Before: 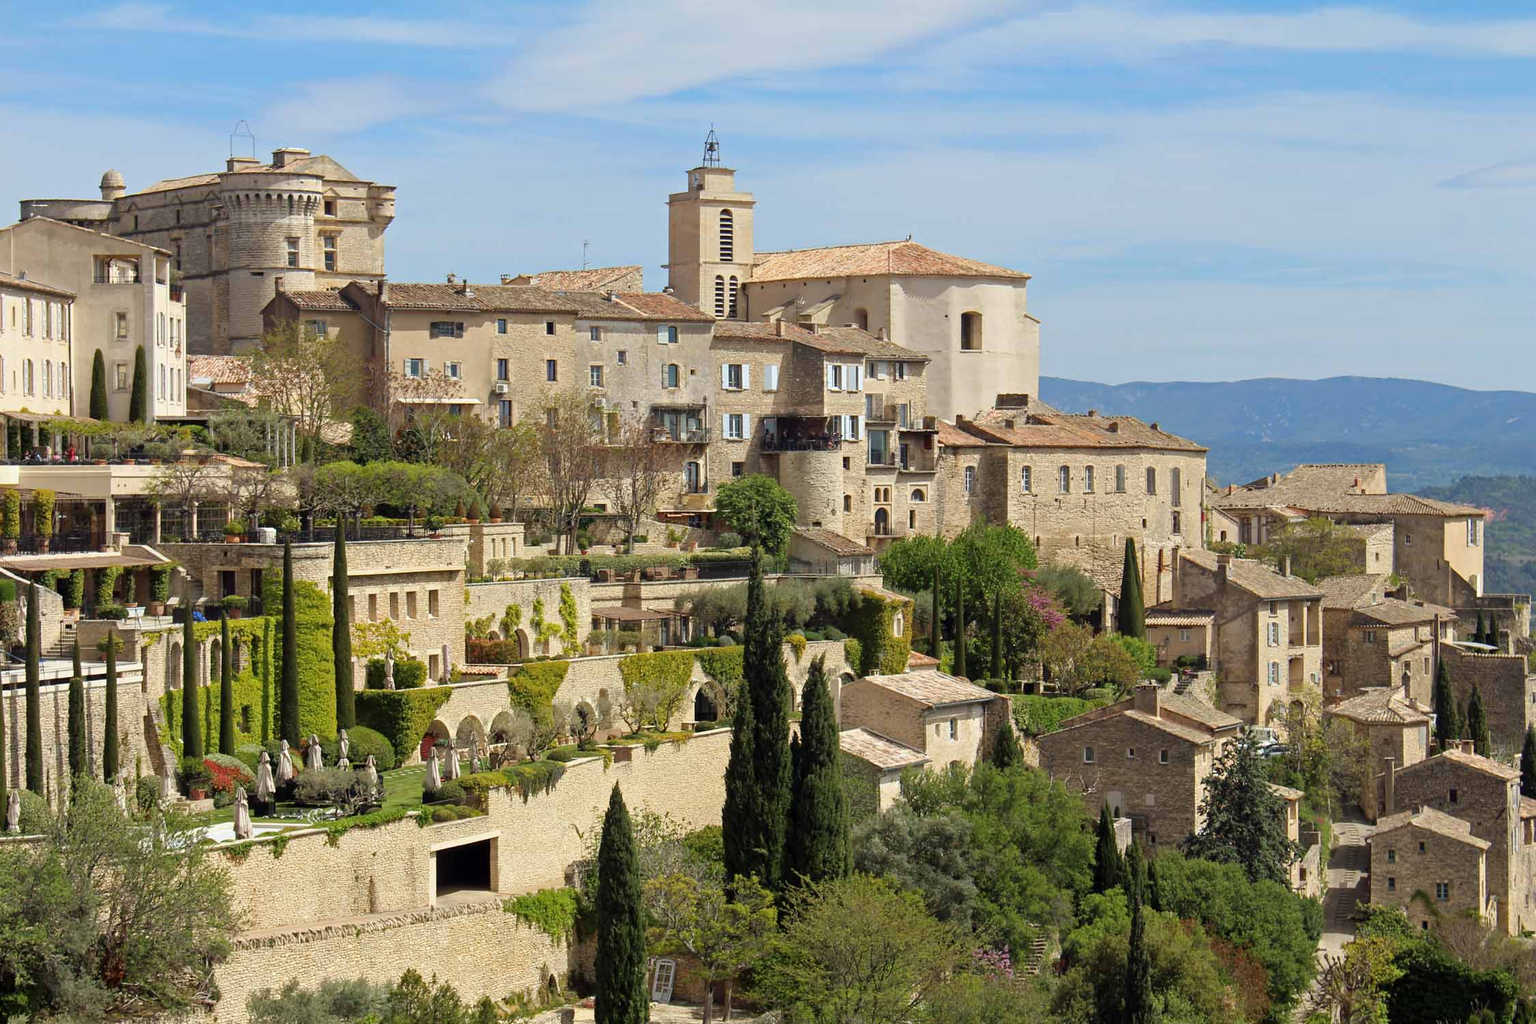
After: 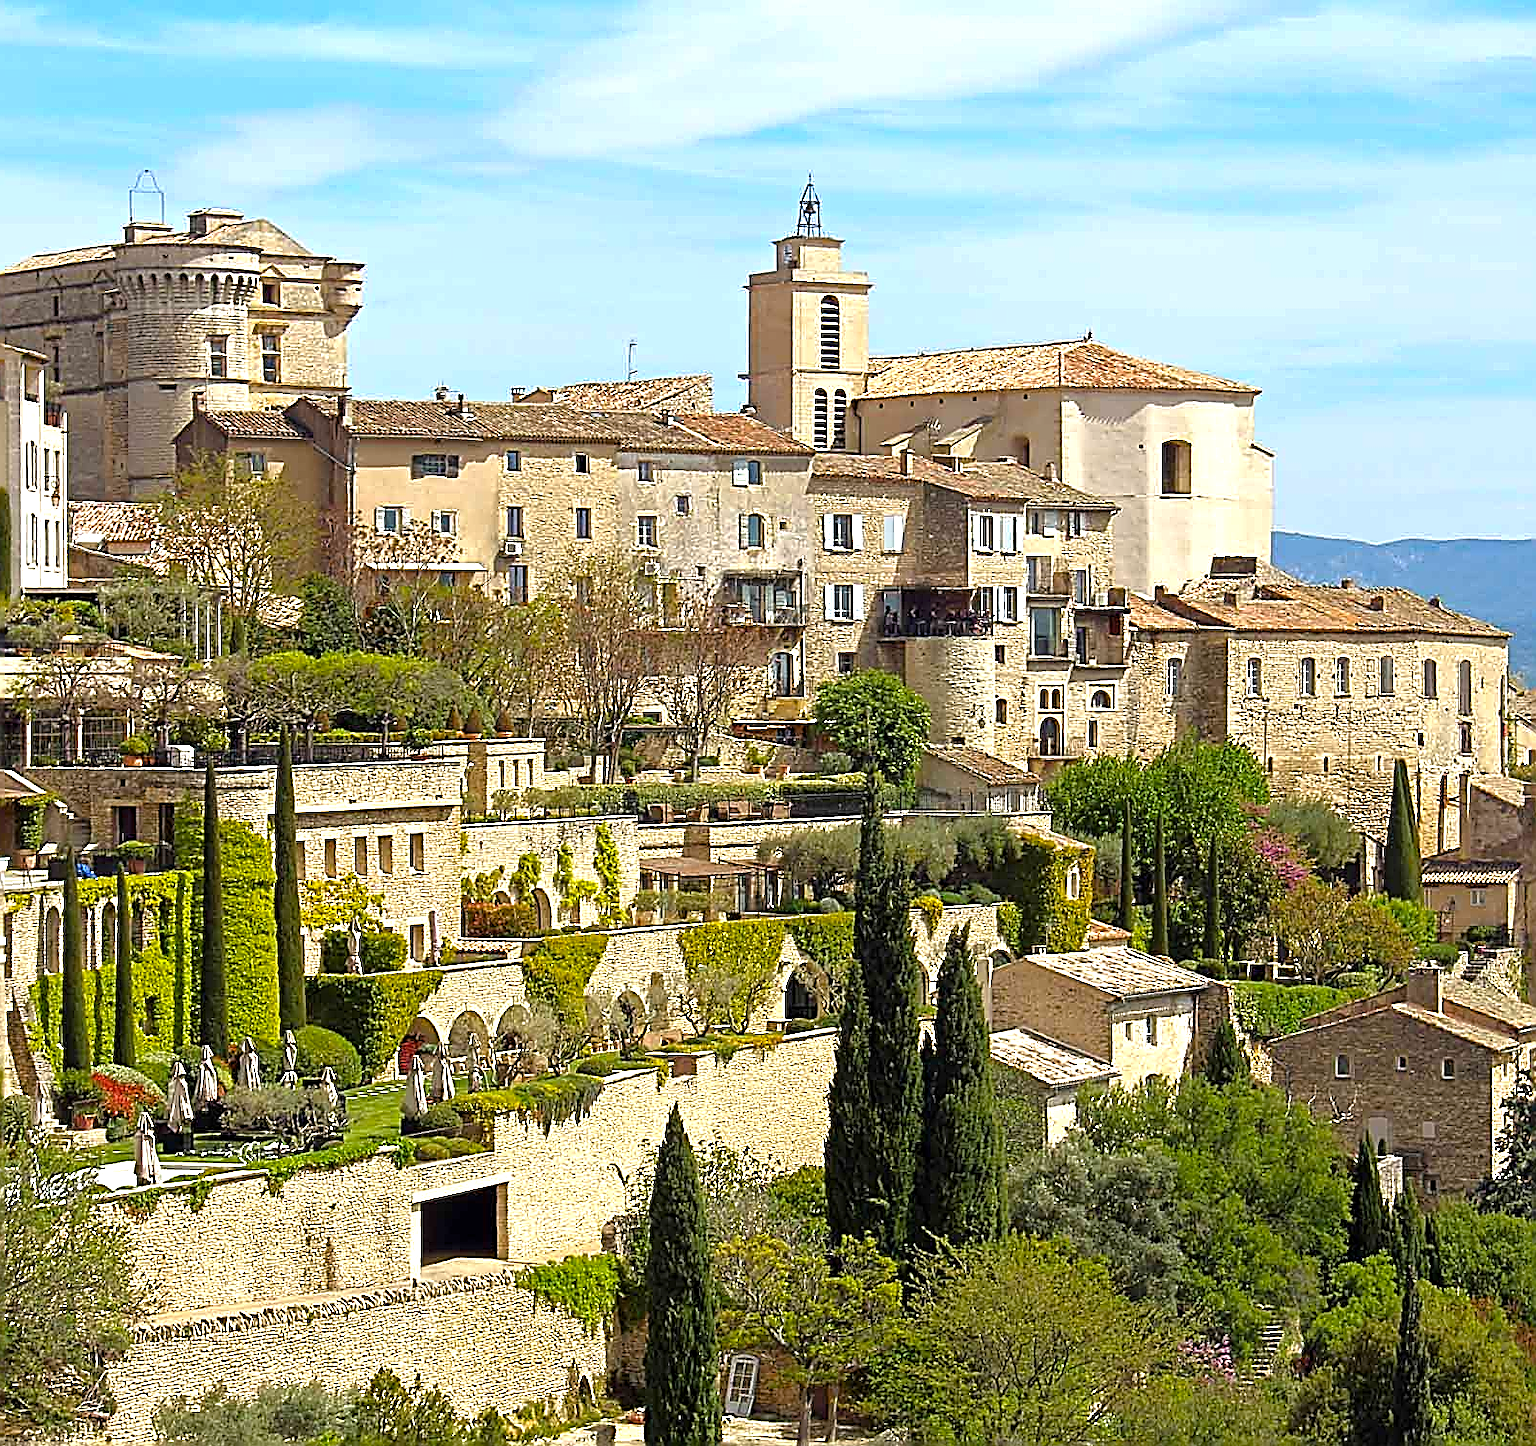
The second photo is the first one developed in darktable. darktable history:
tone equalizer: -8 EV 0 EV, -7 EV 0.003 EV, -6 EV -0.004 EV, -5 EV -0.009 EV, -4 EV -0.088 EV, -3 EV -0.225 EV, -2 EV -0.237 EV, -1 EV 0.097 EV, +0 EV 0.292 EV, edges refinement/feathering 500, mask exposure compensation -1.57 EV, preserve details no
contrast brightness saturation: contrast 0.053
sharpen: amount 1.992
exposure: exposure 0.585 EV, compensate highlight preservation false
color balance rgb: perceptual saturation grading › global saturation 29.587%
crop and rotate: left 9.044%, right 20.148%
